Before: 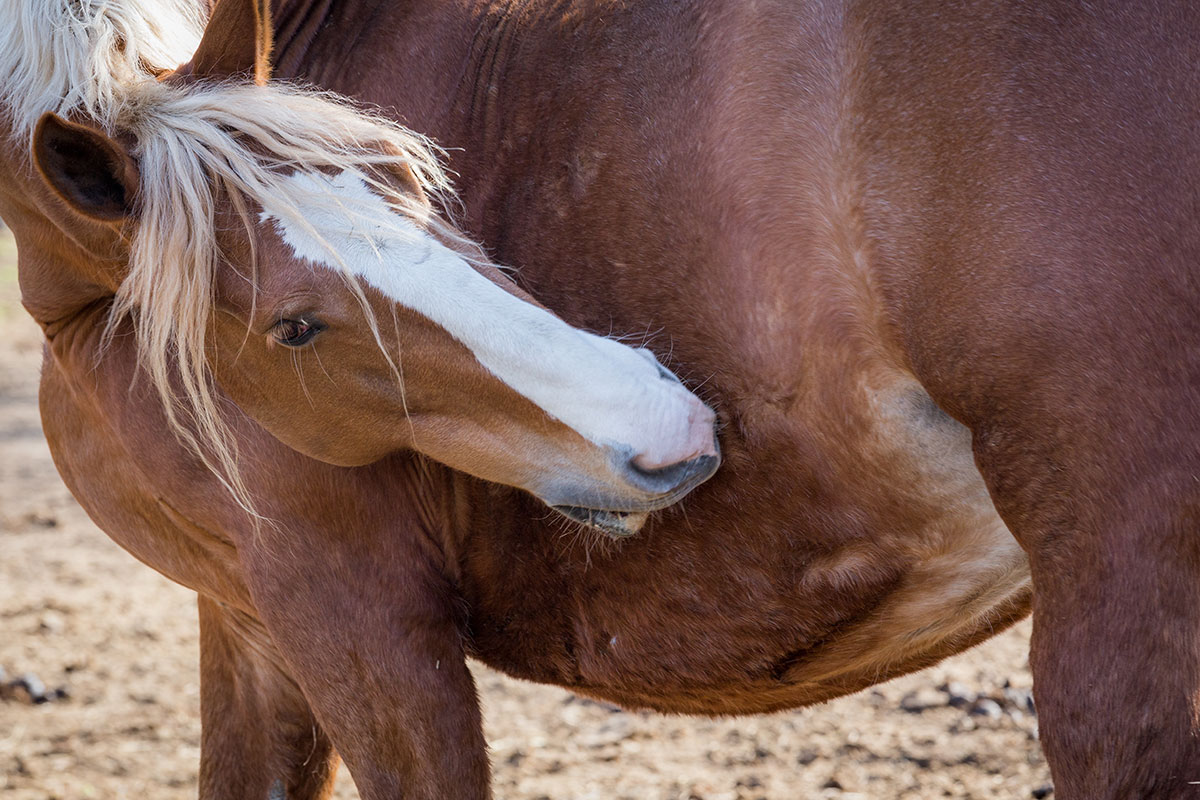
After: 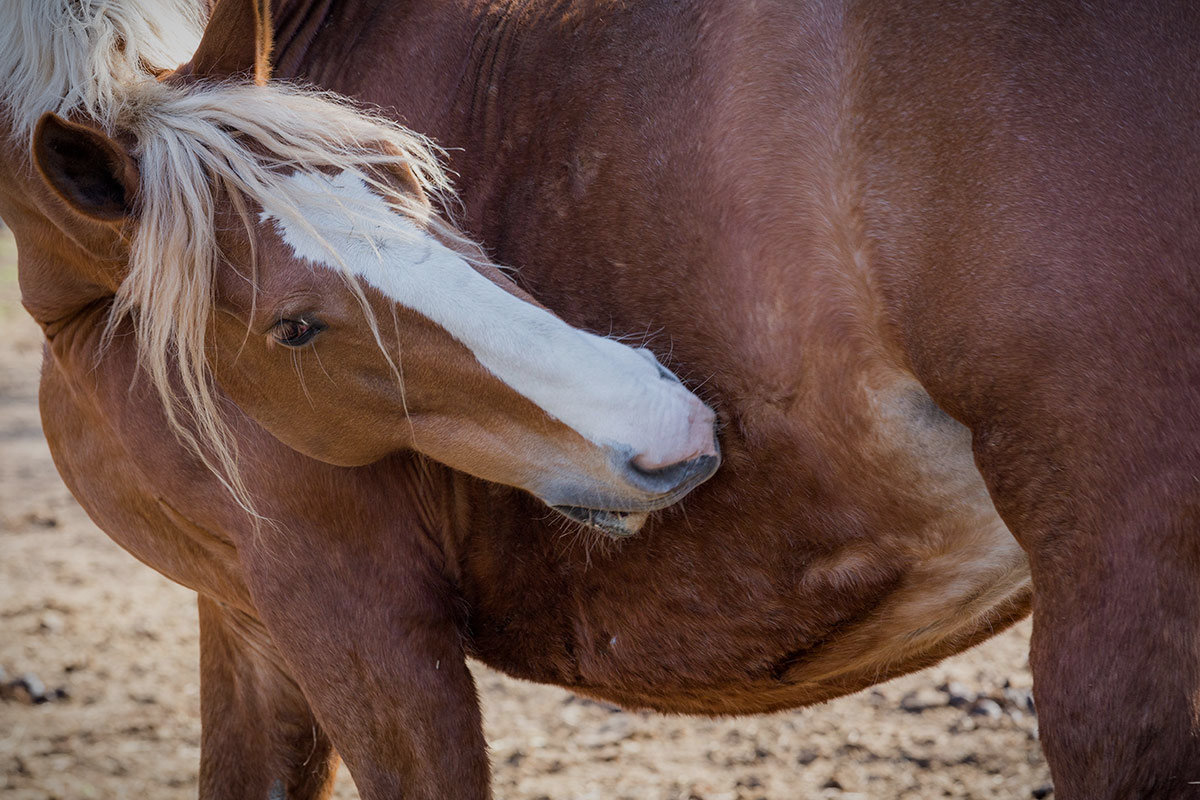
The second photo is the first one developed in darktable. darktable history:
exposure: exposure -0.367 EV, compensate highlight preservation false
vignetting: fall-off start 100.17%, brightness -0.58, saturation -0.12, width/height ratio 1.32
